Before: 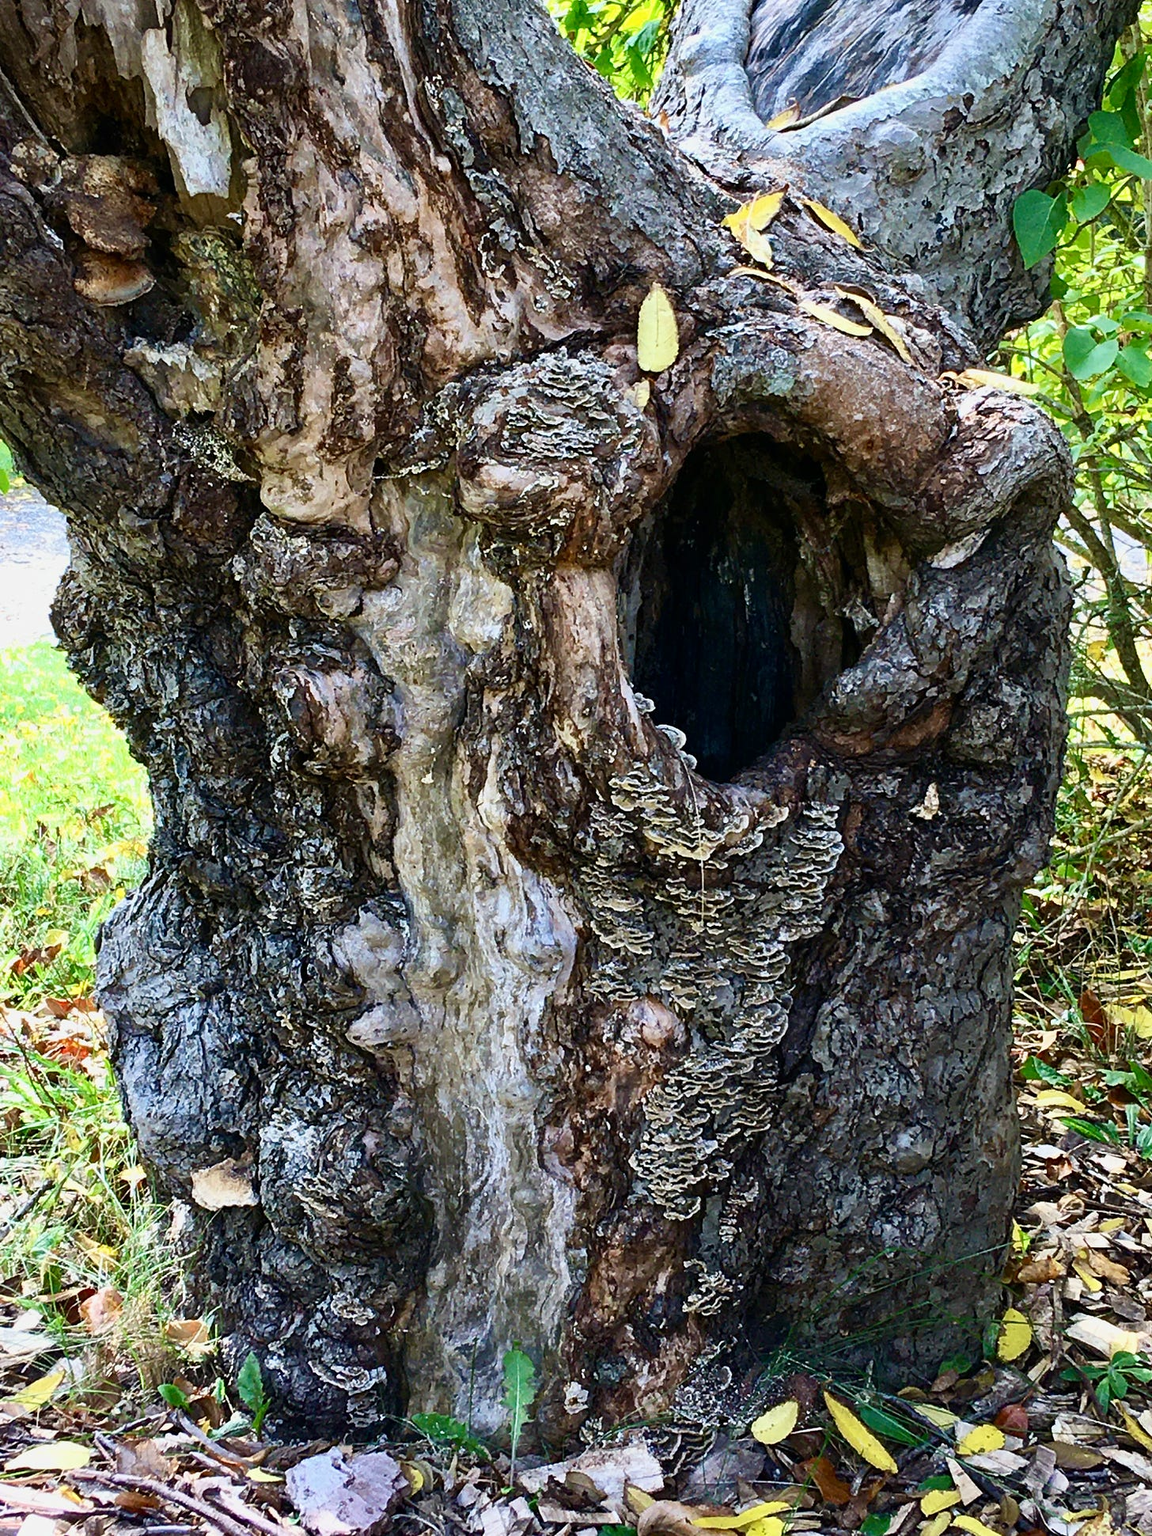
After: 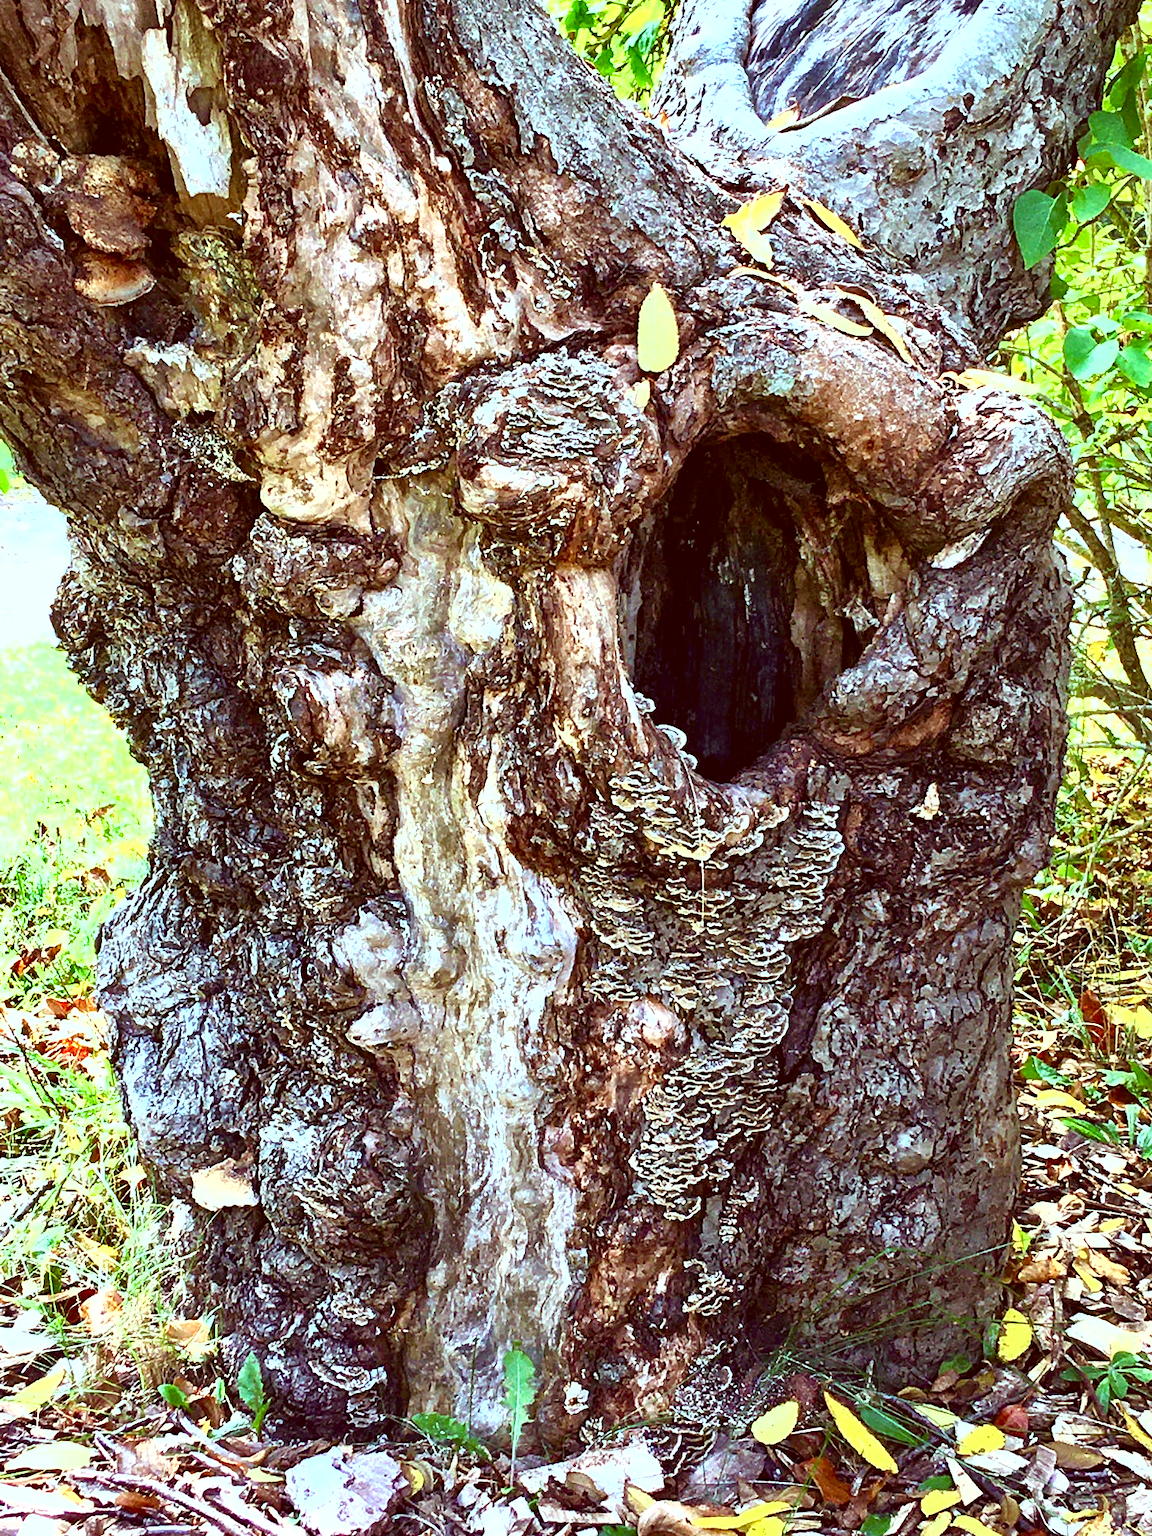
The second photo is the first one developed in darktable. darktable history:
color correction: highlights a* -7.18, highlights b* -0.161, shadows a* 20.68, shadows b* 12.1
exposure: black level correction 0, exposure 1 EV, compensate highlight preservation false
local contrast: mode bilateral grid, contrast 20, coarseness 49, detail 119%, midtone range 0.2
shadows and highlights: soften with gaussian
